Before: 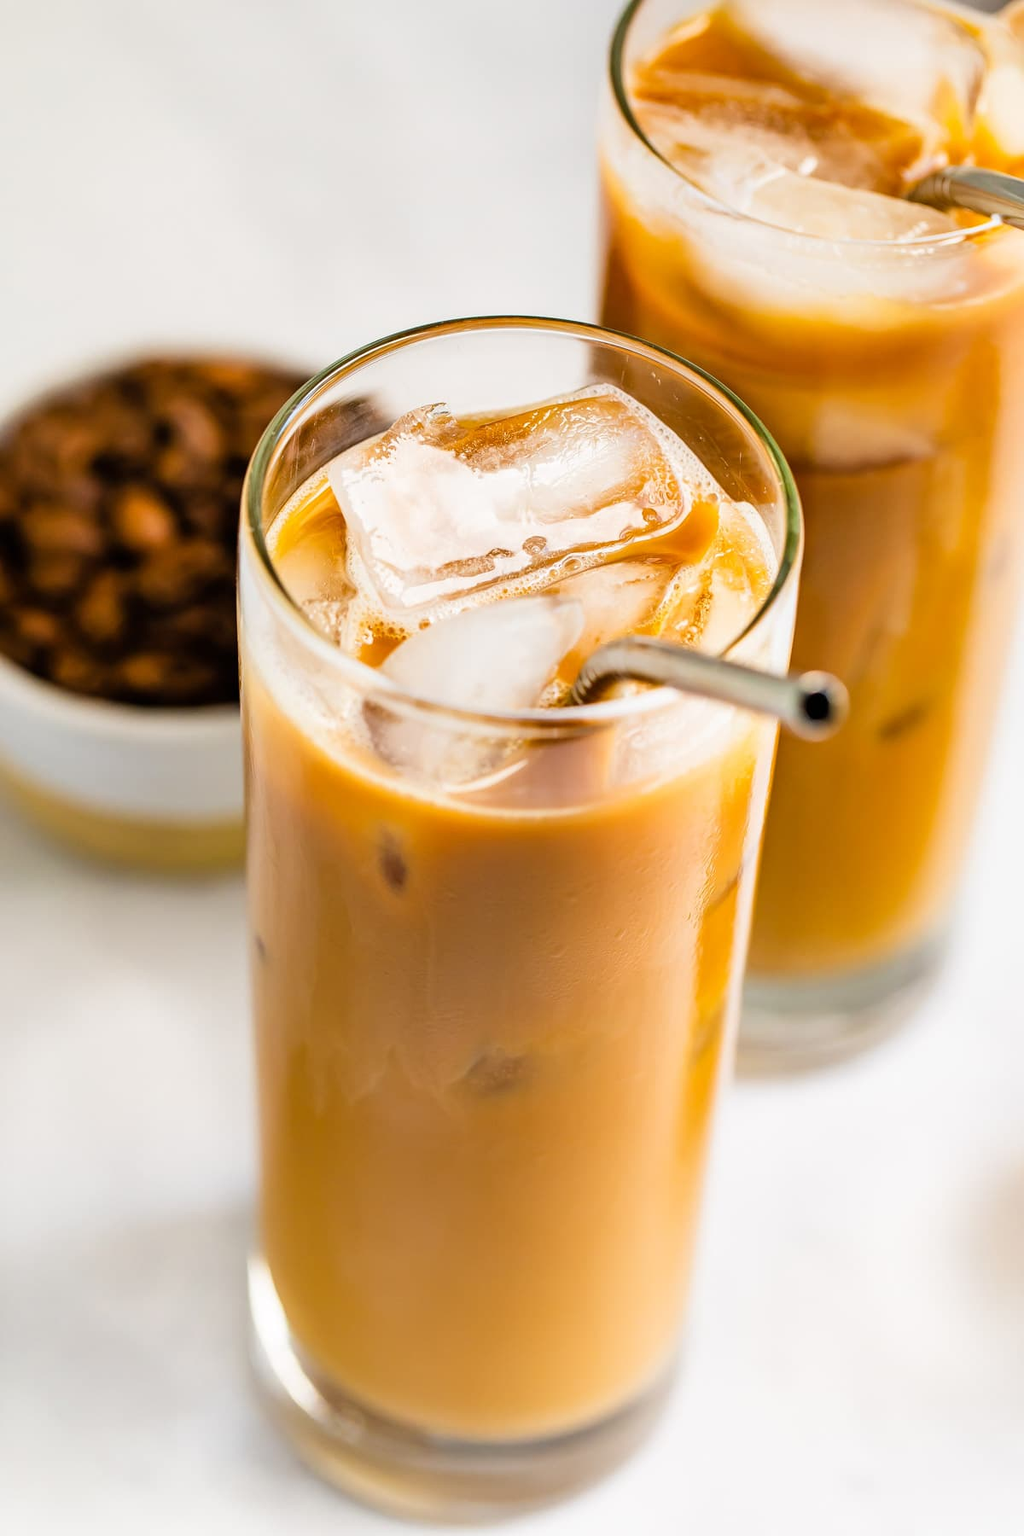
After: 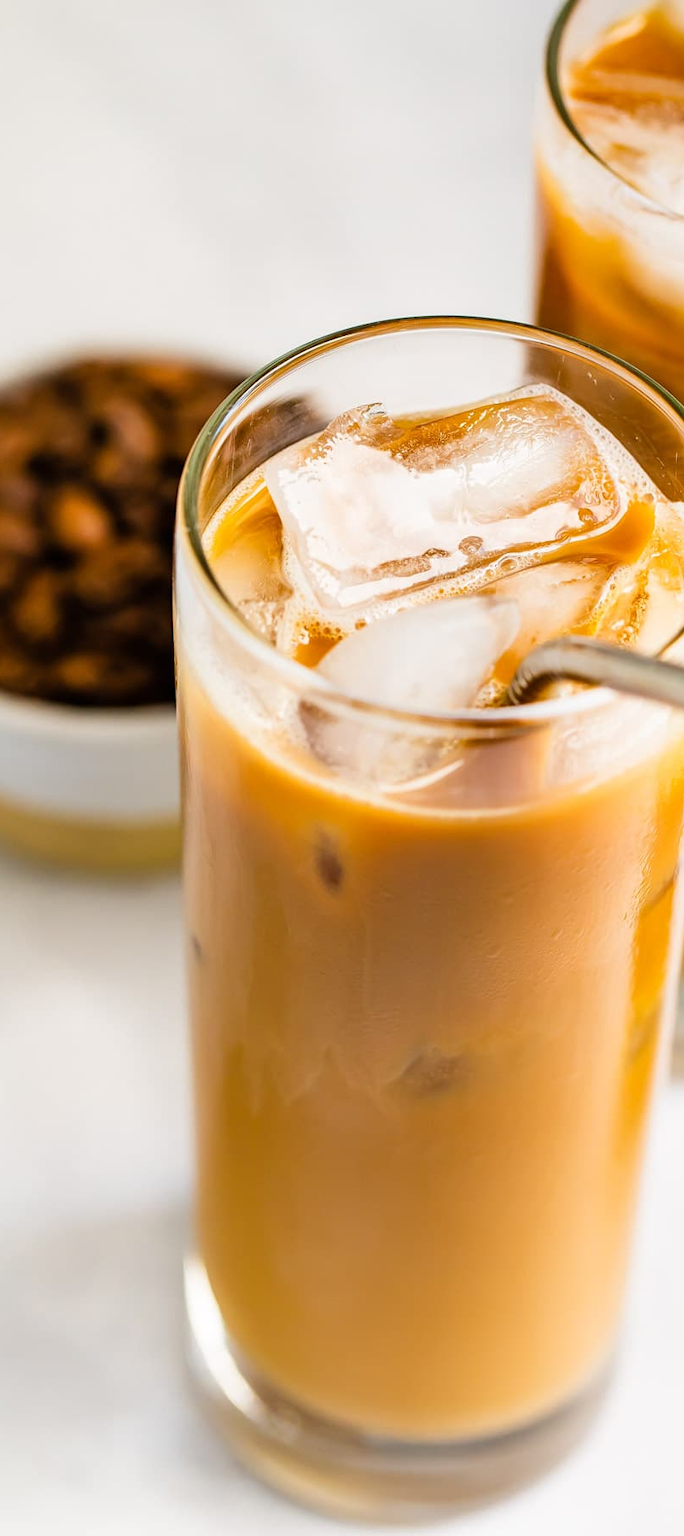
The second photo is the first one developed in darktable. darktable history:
crop and rotate: left 6.274%, right 26.89%
